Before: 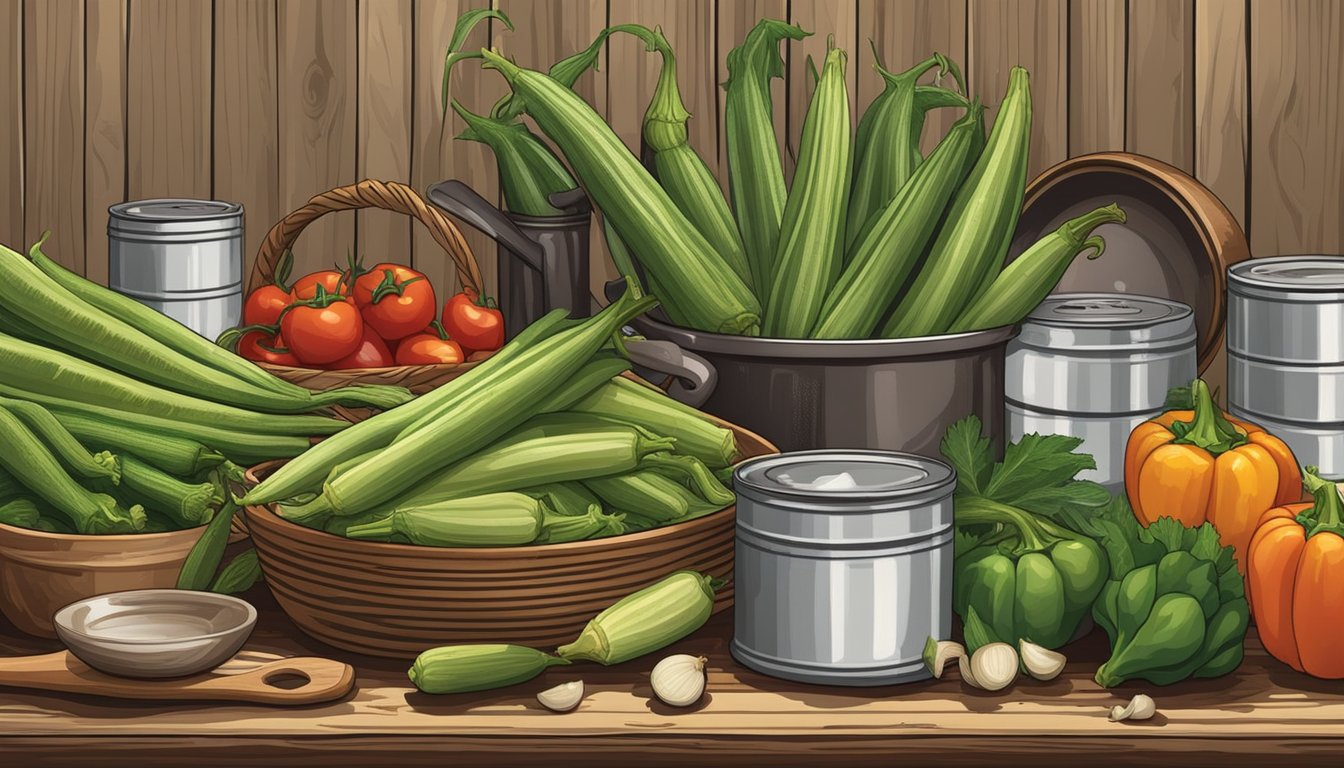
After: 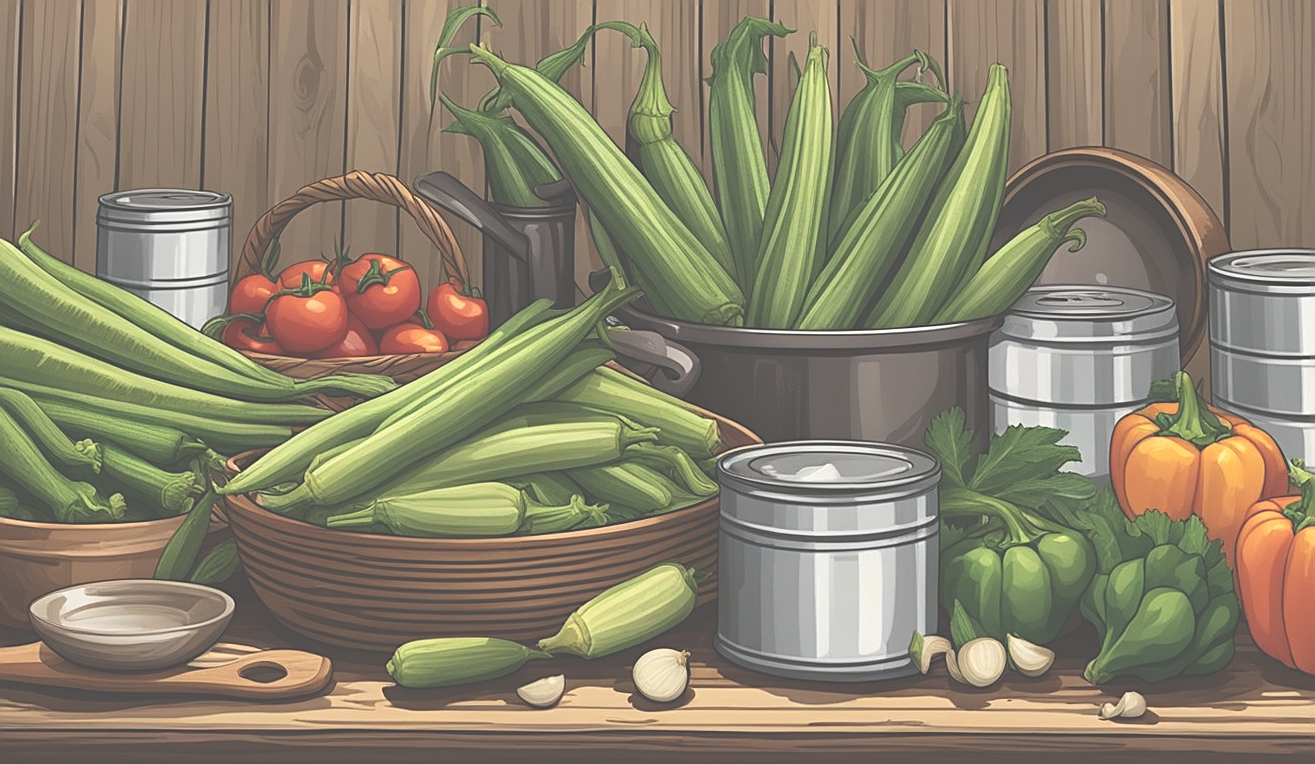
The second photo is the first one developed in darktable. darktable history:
contrast brightness saturation: contrast 0.14
exposure: black level correction -0.087, compensate highlight preservation false
sharpen: on, module defaults
rotate and perspective: rotation 0.226°, lens shift (vertical) -0.042, crop left 0.023, crop right 0.982, crop top 0.006, crop bottom 0.994
